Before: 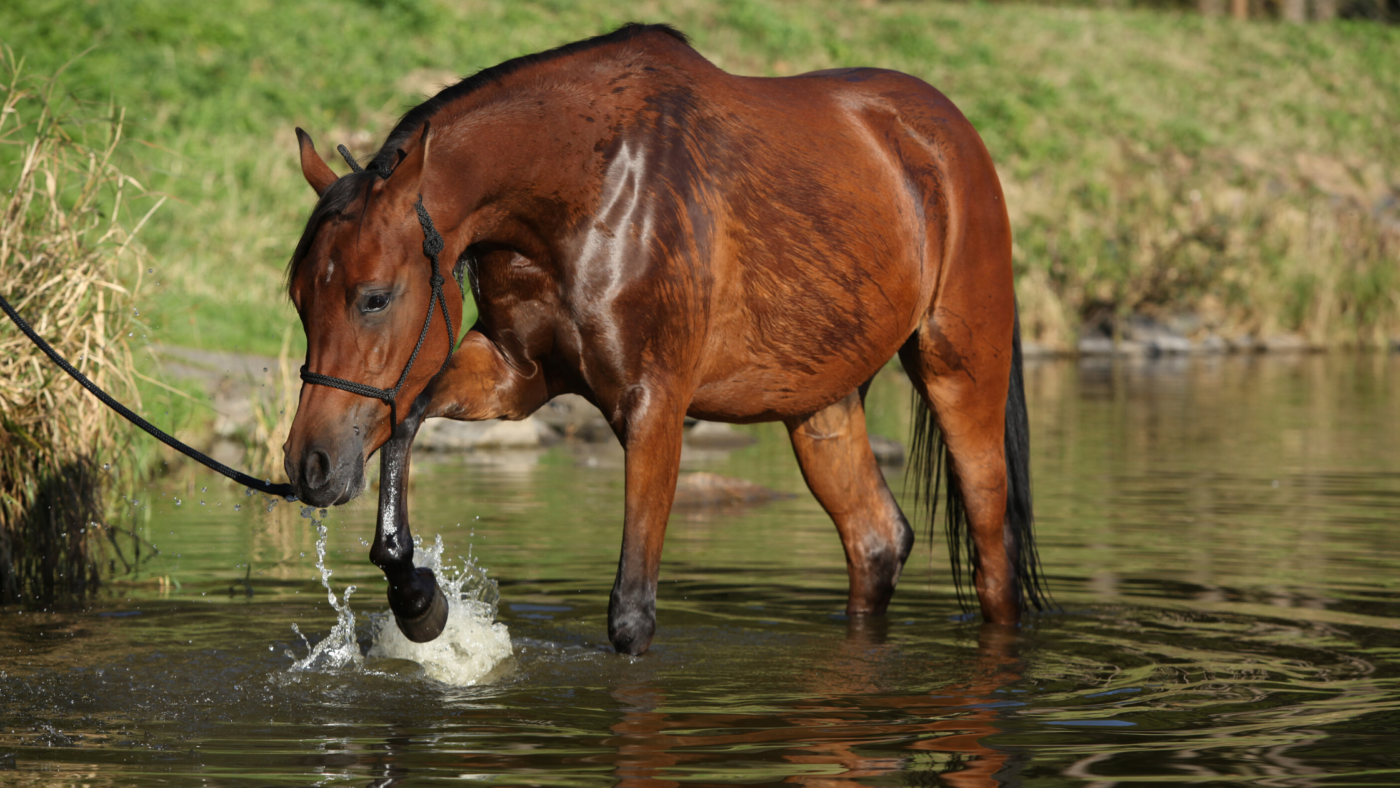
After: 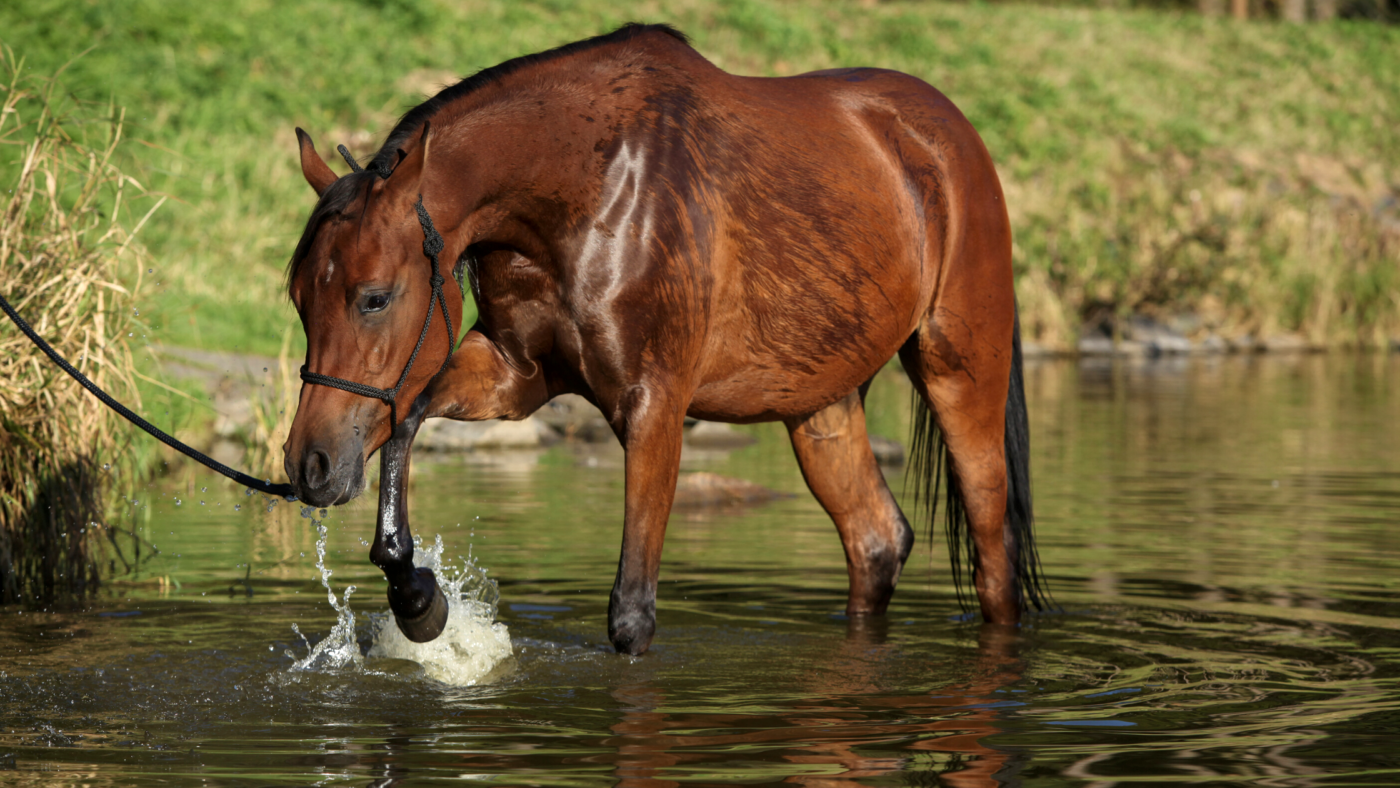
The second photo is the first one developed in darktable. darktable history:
local contrast: highlights 102%, shadows 101%, detail 119%, midtone range 0.2
velvia: on, module defaults
